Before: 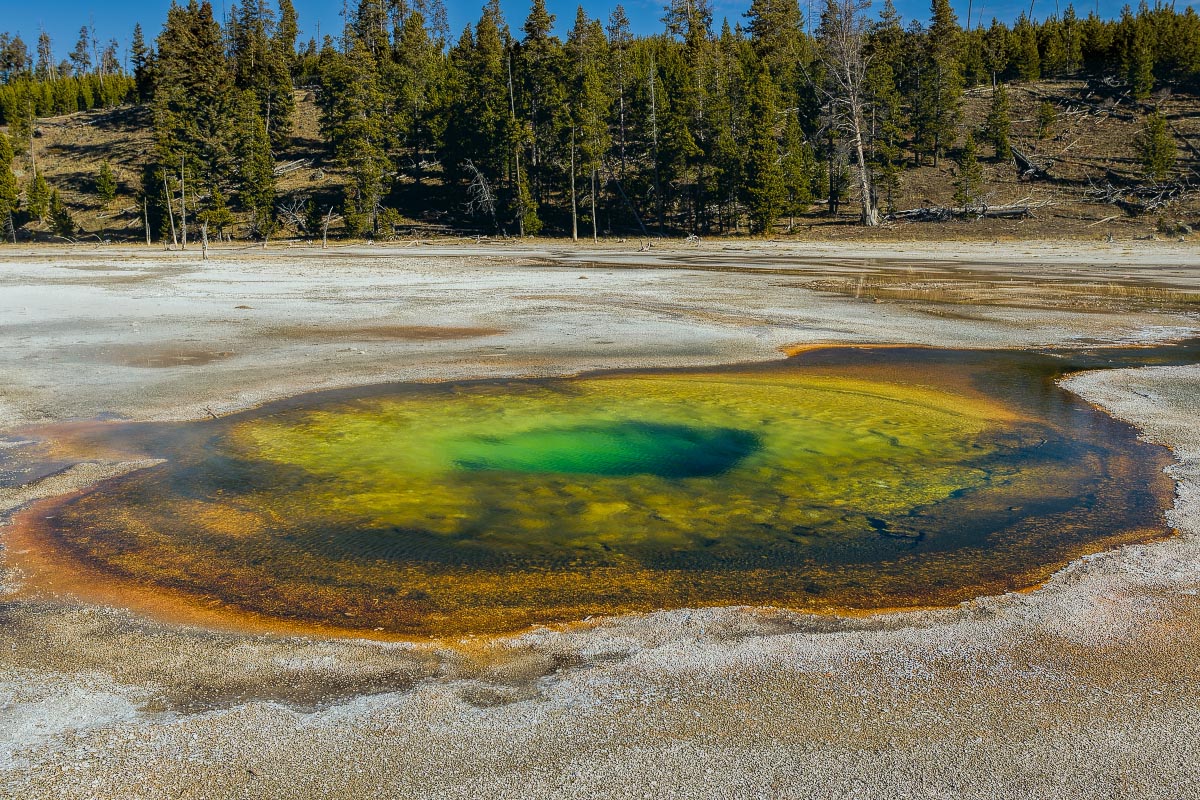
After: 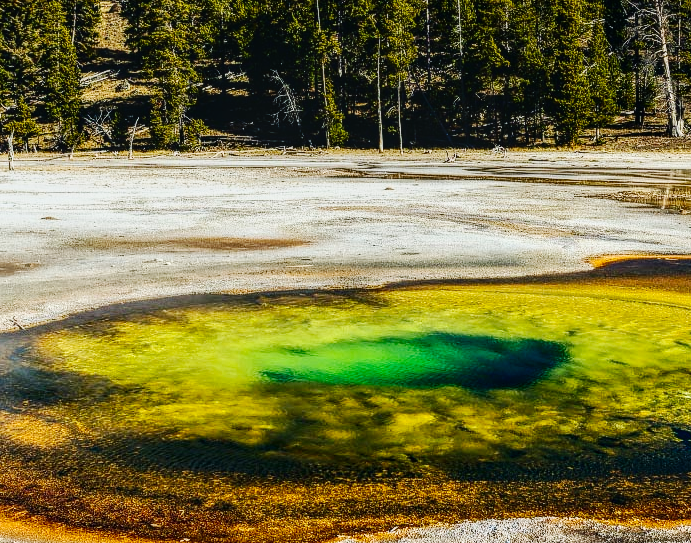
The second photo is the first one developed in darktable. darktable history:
crop: left 16.194%, top 11.206%, right 26.171%, bottom 20.815%
base curve: curves: ch0 [(0, 0) (0.036, 0.025) (0.121, 0.166) (0.206, 0.329) (0.605, 0.79) (1, 1)], preserve colors none
tone curve: curves: ch0 [(0, 0) (0.003, 0.009) (0.011, 0.013) (0.025, 0.019) (0.044, 0.029) (0.069, 0.04) (0.1, 0.053) (0.136, 0.08) (0.177, 0.114) (0.224, 0.151) (0.277, 0.207) (0.335, 0.267) (0.399, 0.35) (0.468, 0.442) (0.543, 0.545) (0.623, 0.656) (0.709, 0.752) (0.801, 0.843) (0.898, 0.932) (1, 1)], color space Lab, independent channels, preserve colors none
local contrast: on, module defaults
